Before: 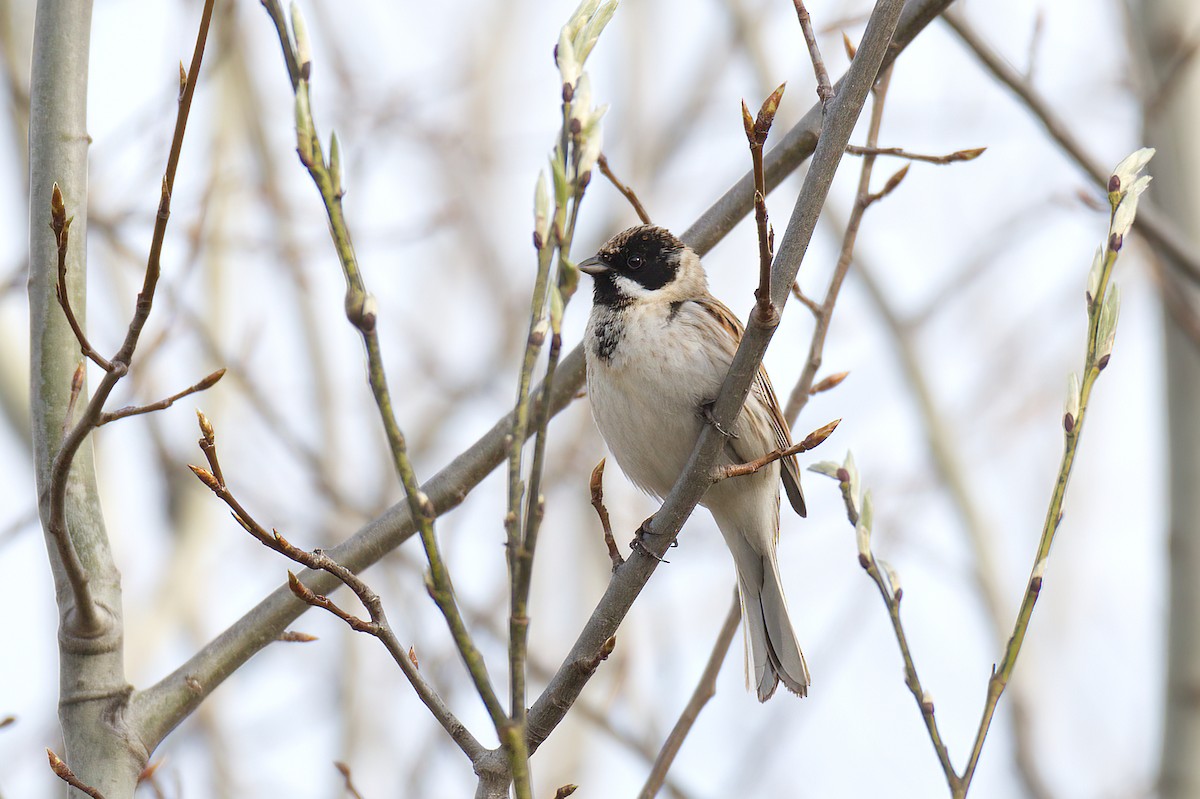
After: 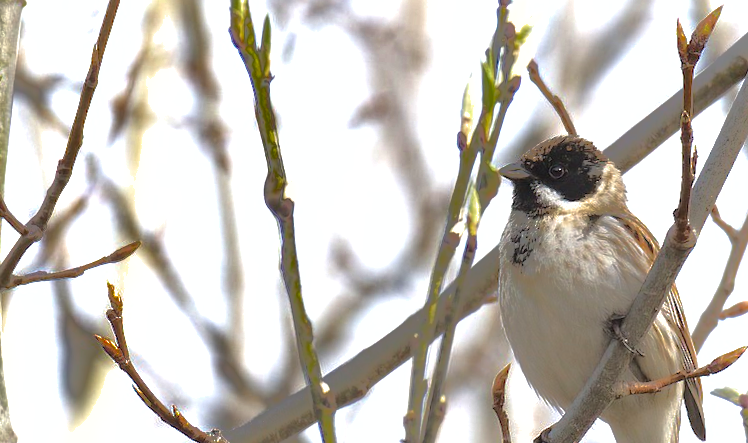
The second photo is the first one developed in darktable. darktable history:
crop and rotate: angle -4.99°, left 2.122%, top 6.945%, right 27.566%, bottom 30.519%
exposure: black level correction -0.002, exposure 0.54 EV, compensate highlight preservation false
shadows and highlights: shadows -19.91, highlights -73.15
